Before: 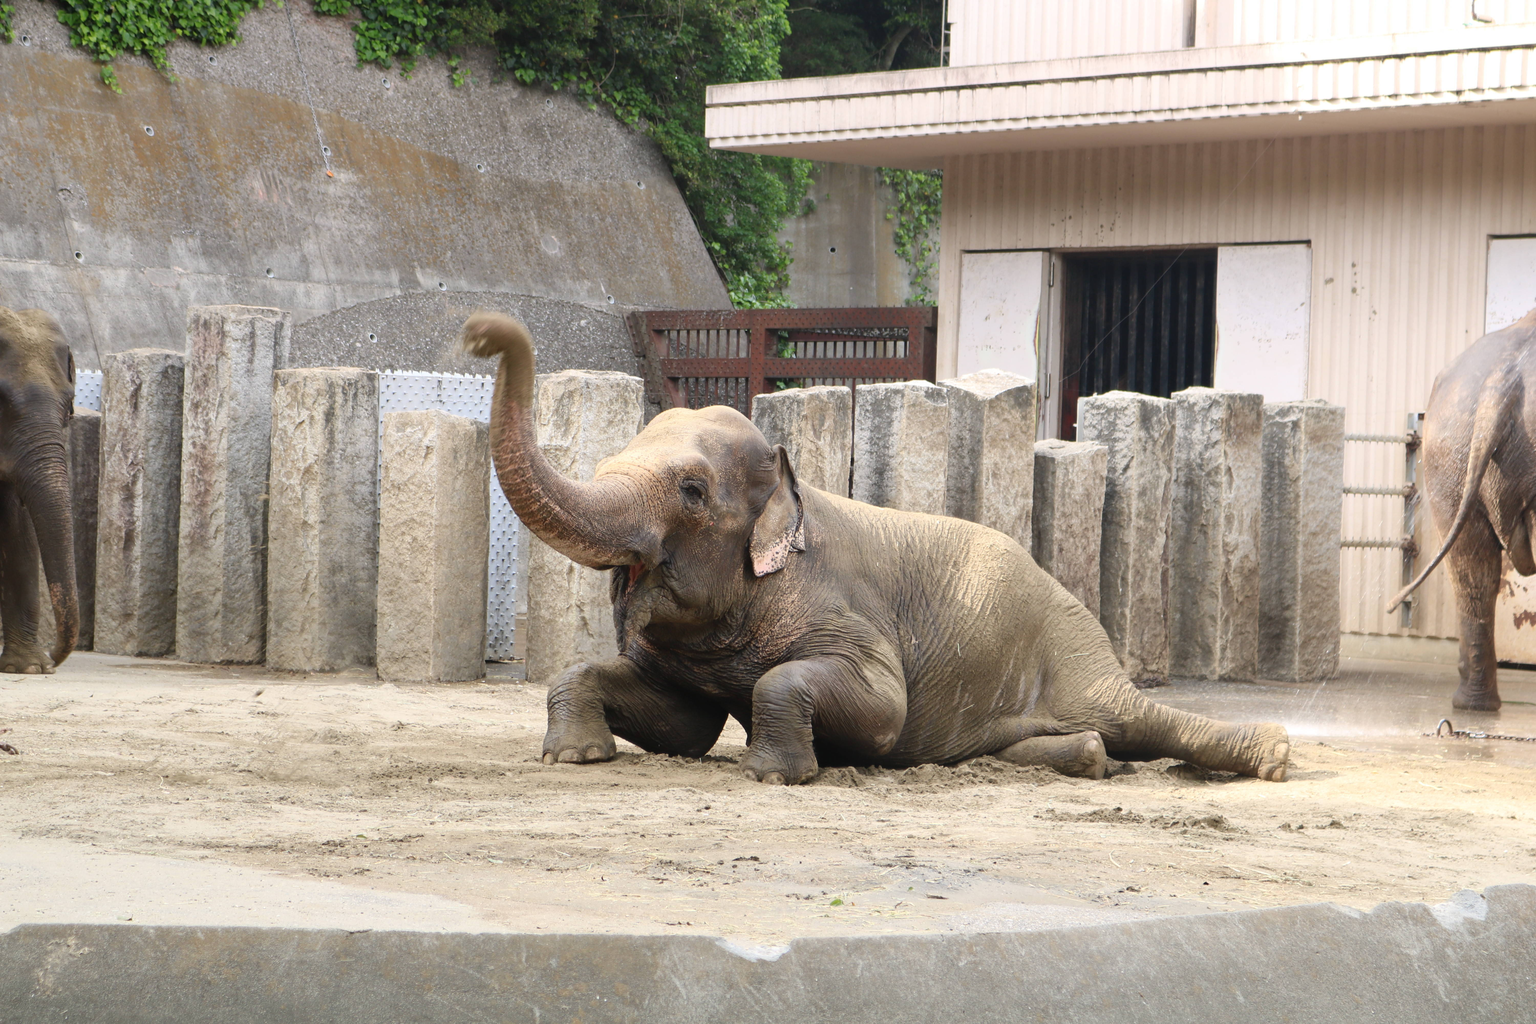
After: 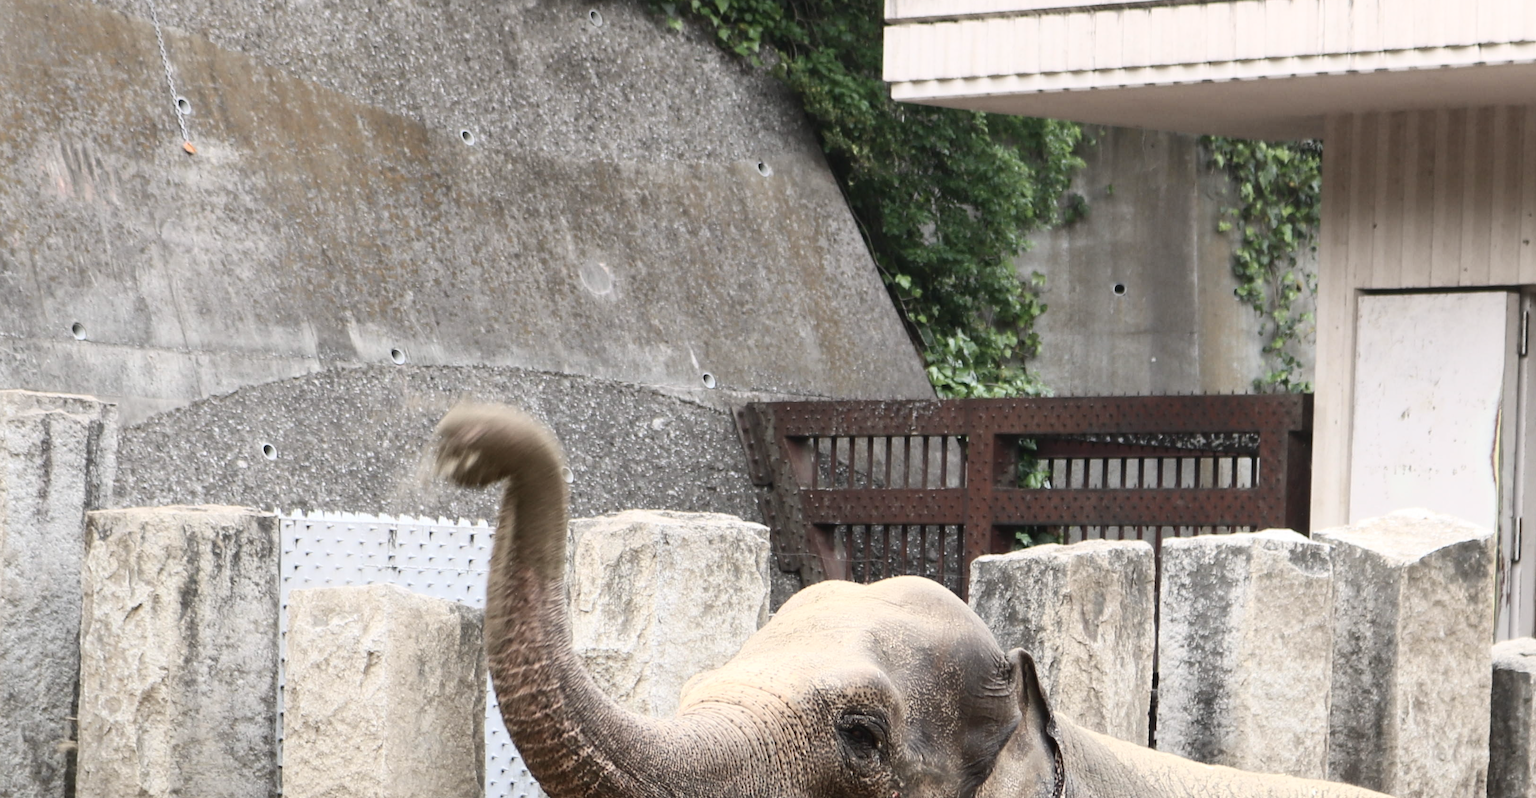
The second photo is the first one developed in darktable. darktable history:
exposure: compensate exposure bias true, compensate highlight preservation false
contrast brightness saturation: contrast 0.249, saturation -0.324
crop: left 14.833%, top 9.19%, right 31.074%, bottom 48.618%
